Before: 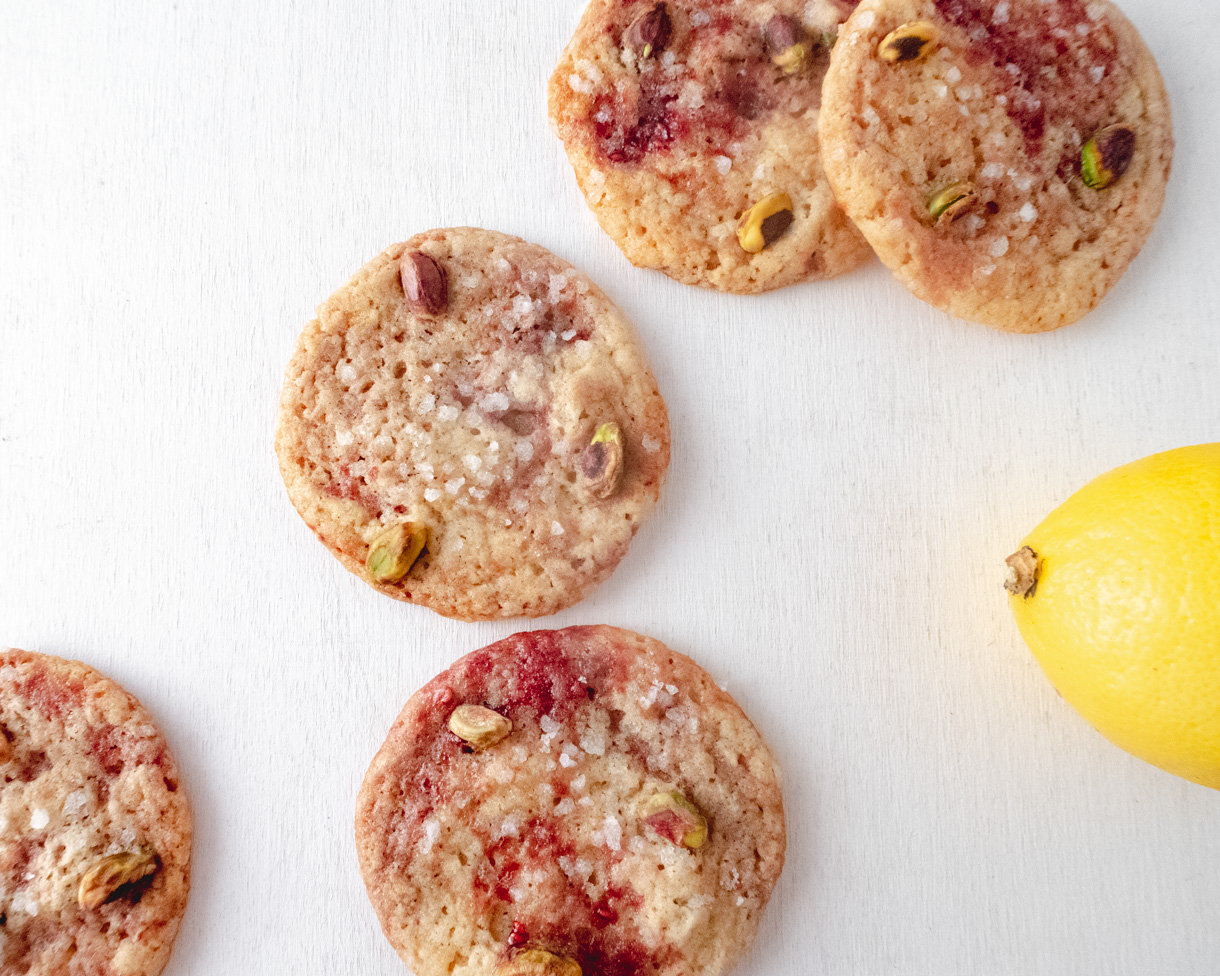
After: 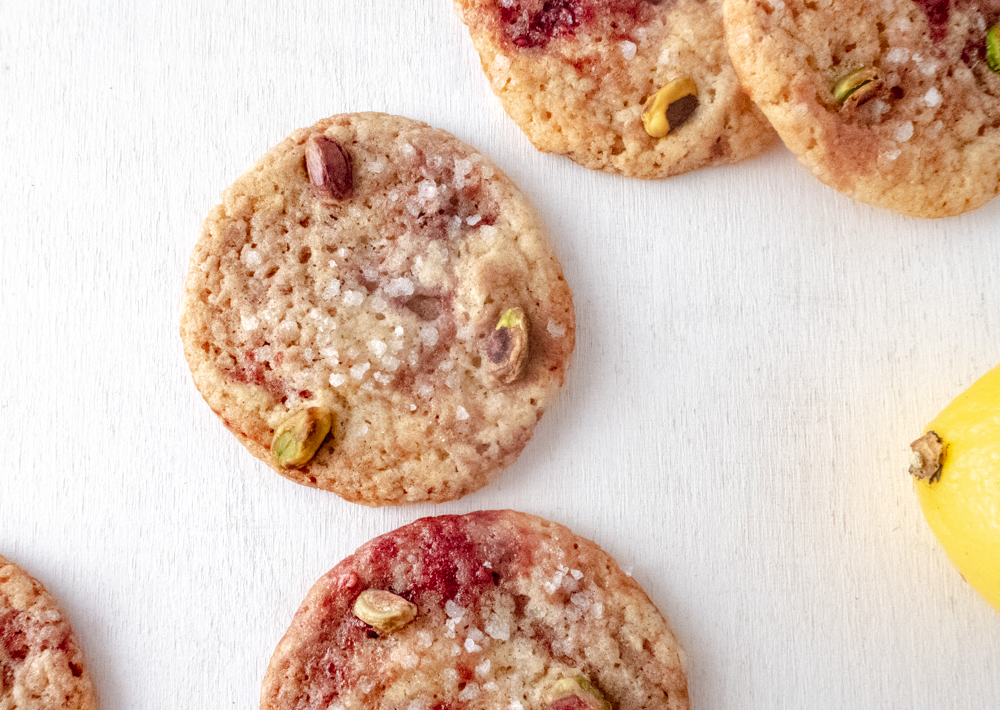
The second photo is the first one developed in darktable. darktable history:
local contrast: on, module defaults
crop: left 7.856%, top 11.836%, right 10.12%, bottom 15.387%
